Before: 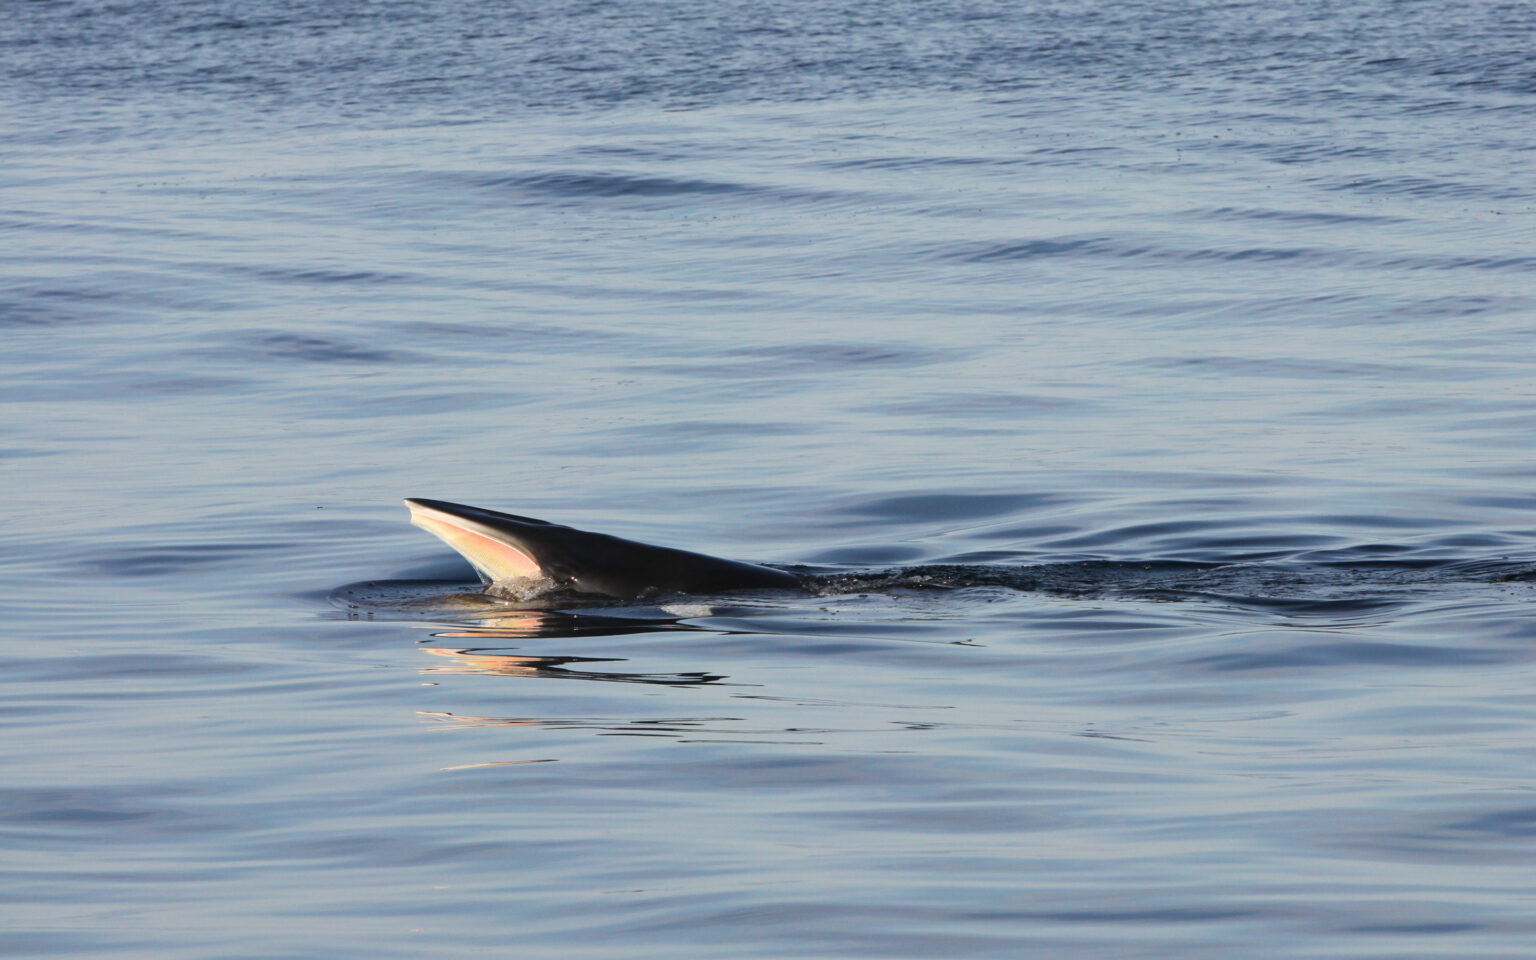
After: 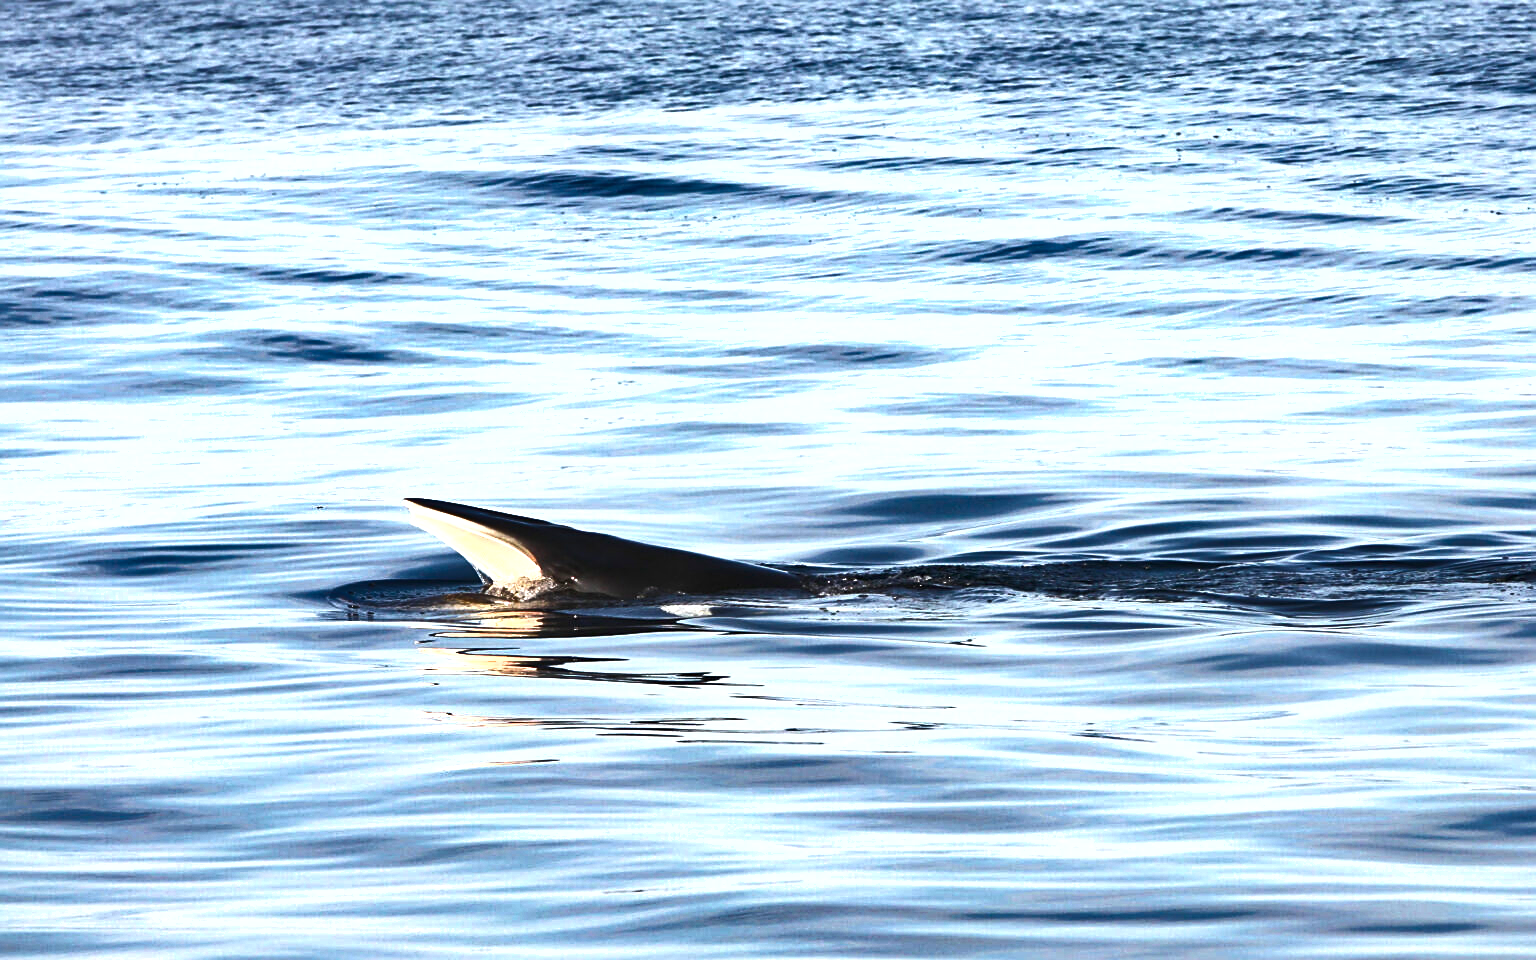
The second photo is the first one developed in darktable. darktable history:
sharpen: on, module defaults
shadows and highlights: shadows 58.6, highlights -60.3, soften with gaussian
levels: levels [0, 0.43, 0.859]
exposure: black level correction 0, exposure 0.701 EV, compensate exposure bias true, compensate highlight preservation false
